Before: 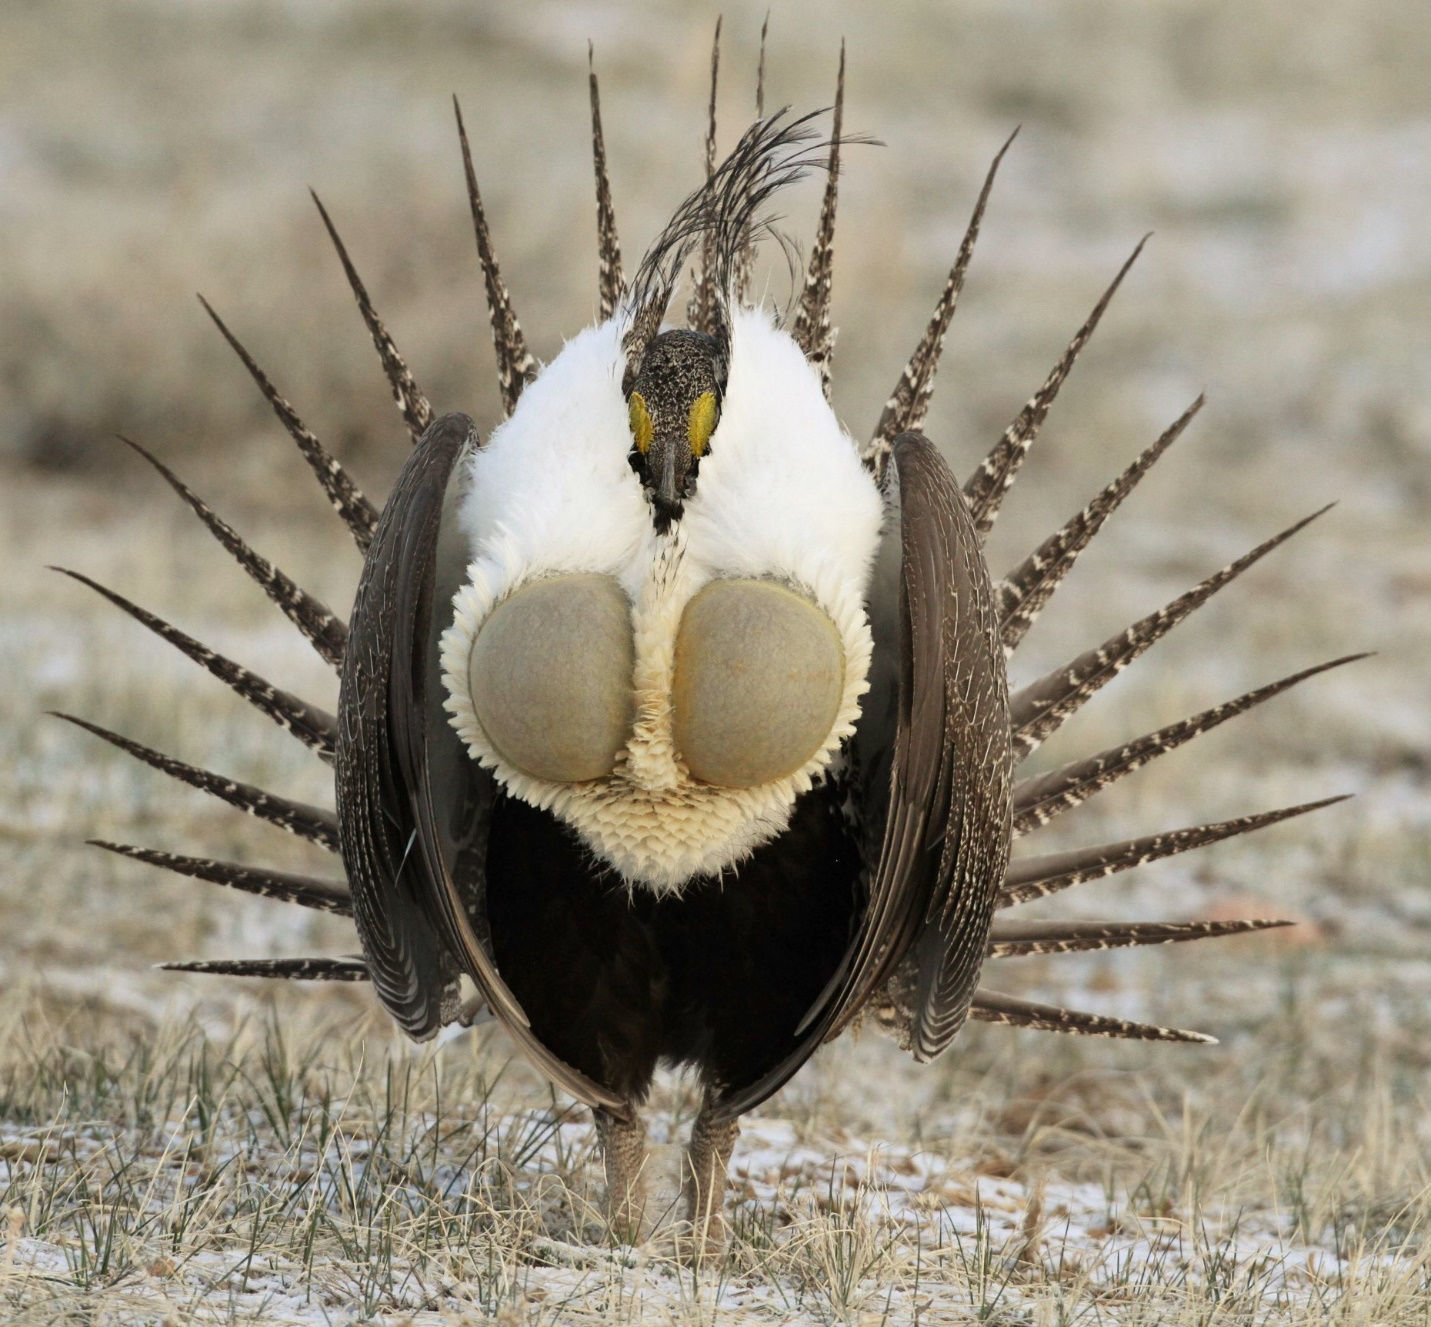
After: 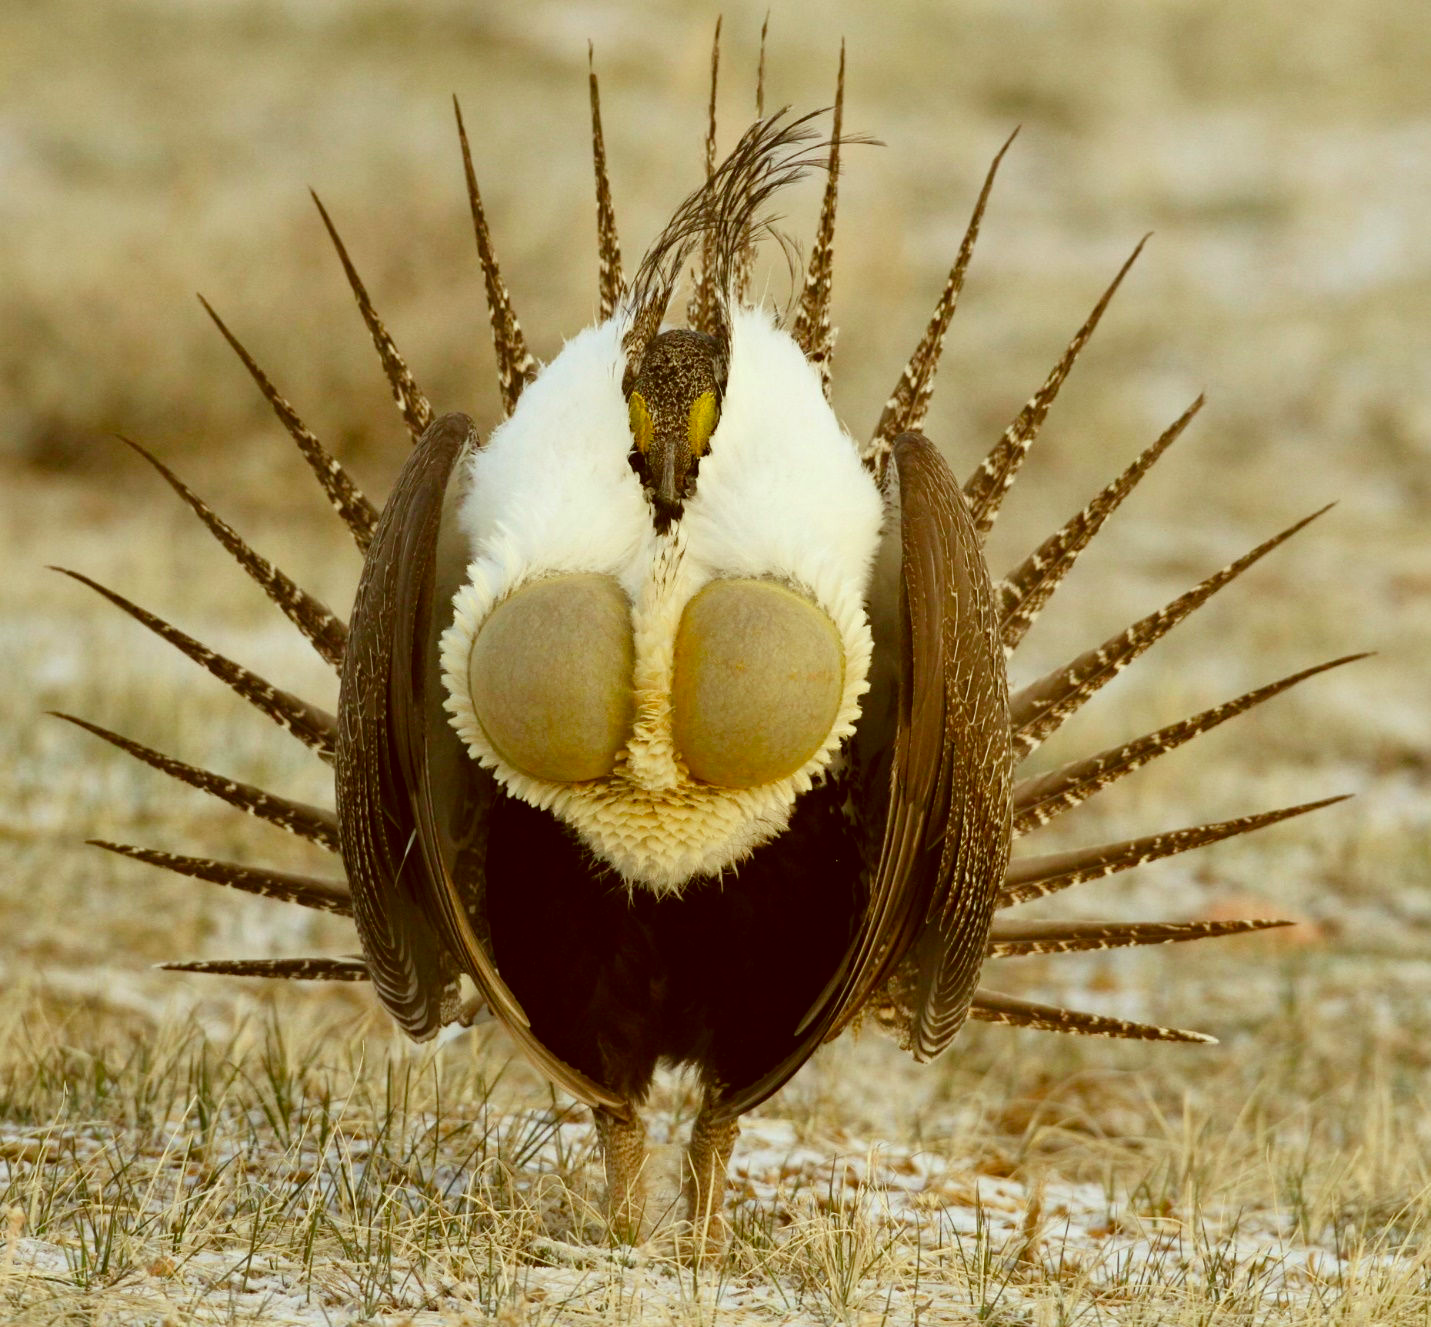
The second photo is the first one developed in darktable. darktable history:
exposure: compensate highlight preservation false
color balance rgb: highlights gain › chroma 0.185%, highlights gain › hue 332.56°, perceptual saturation grading › global saturation 34.981%, perceptual saturation grading › highlights -25.366%, perceptual saturation grading › shadows 50.032%, global vibrance 10.008%
tone equalizer: smoothing diameter 24.82%, edges refinement/feathering 5.5, preserve details guided filter
contrast brightness saturation: contrast 0.038, saturation 0.069
color correction: highlights a* -6.17, highlights b* 9.32, shadows a* 10.42, shadows b* 23.34
